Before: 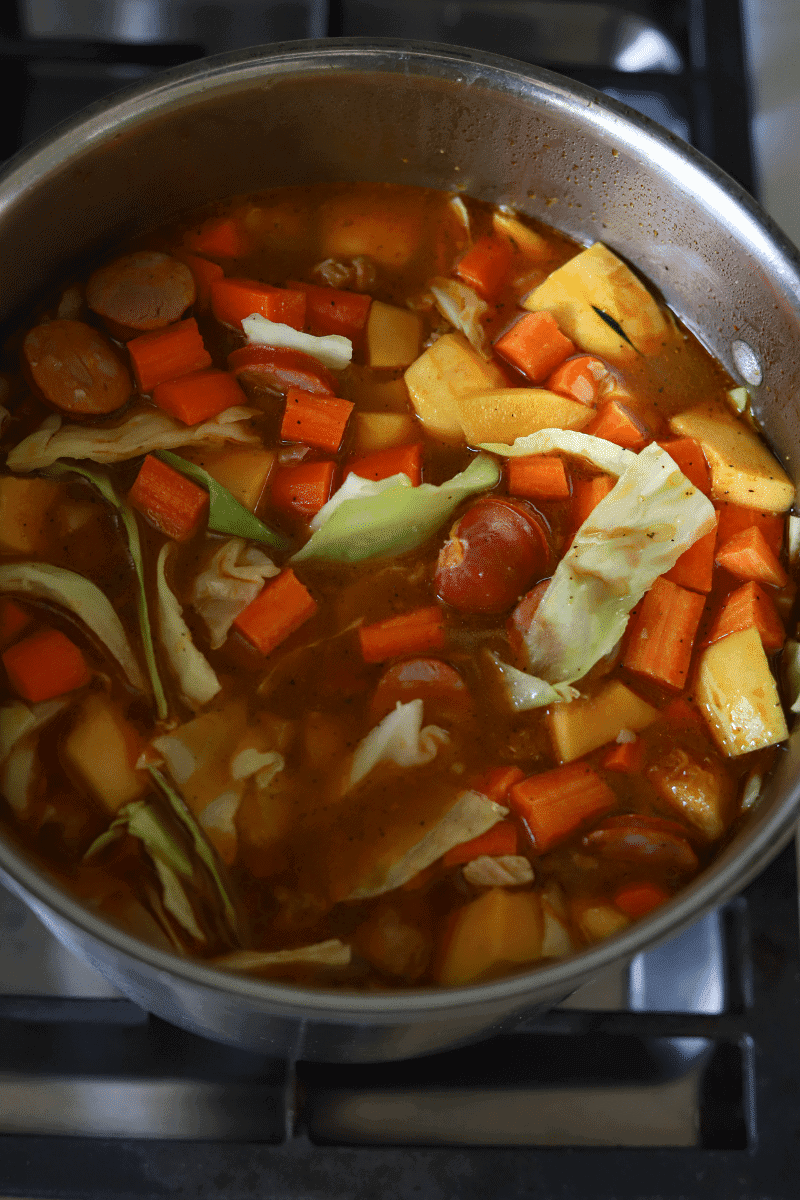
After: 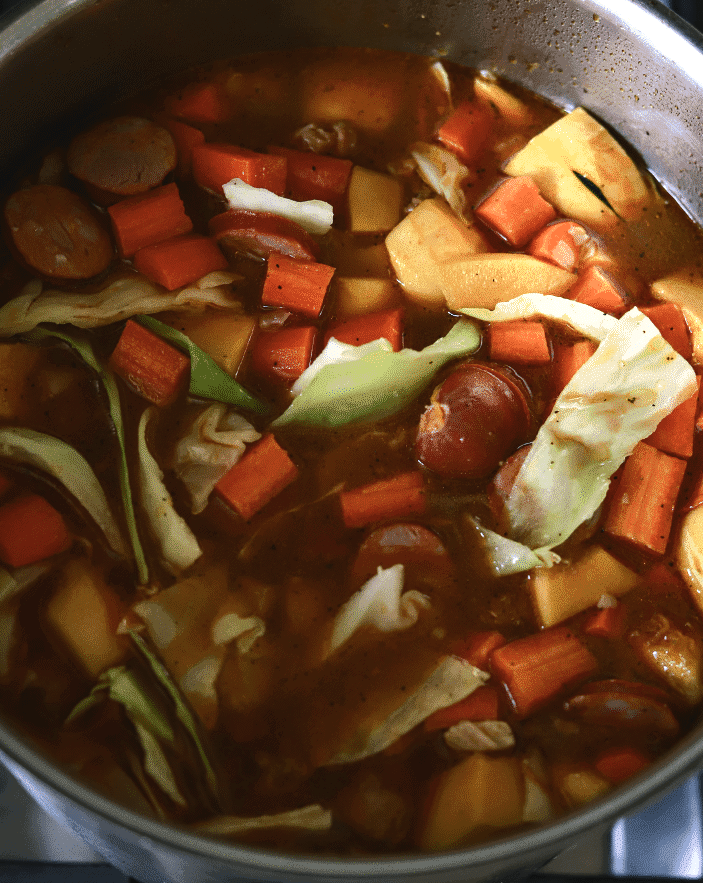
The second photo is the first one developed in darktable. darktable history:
color balance rgb: shadows lift › chroma 2%, shadows lift › hue 135.47°, highlights gain › chroma 2%, highlights gain › hue 291.01°, global offset › luminance 0.5%, perceptual saturation grading › global saturation -10.8%, perceptual saturation grading › highlights -26.83%, perceptual saturation grading › shadows 21.25%, perceptual brilliance grading › highlights 17.77%, perceptual brilliance grading › mid-tones 31.71%, perceptual brilliance grading › shadows -31.01%, global vibrance 24.91%
crop and rotate: left 2.425%, top 11.305%, right 9.6%, bottom 15.08%
